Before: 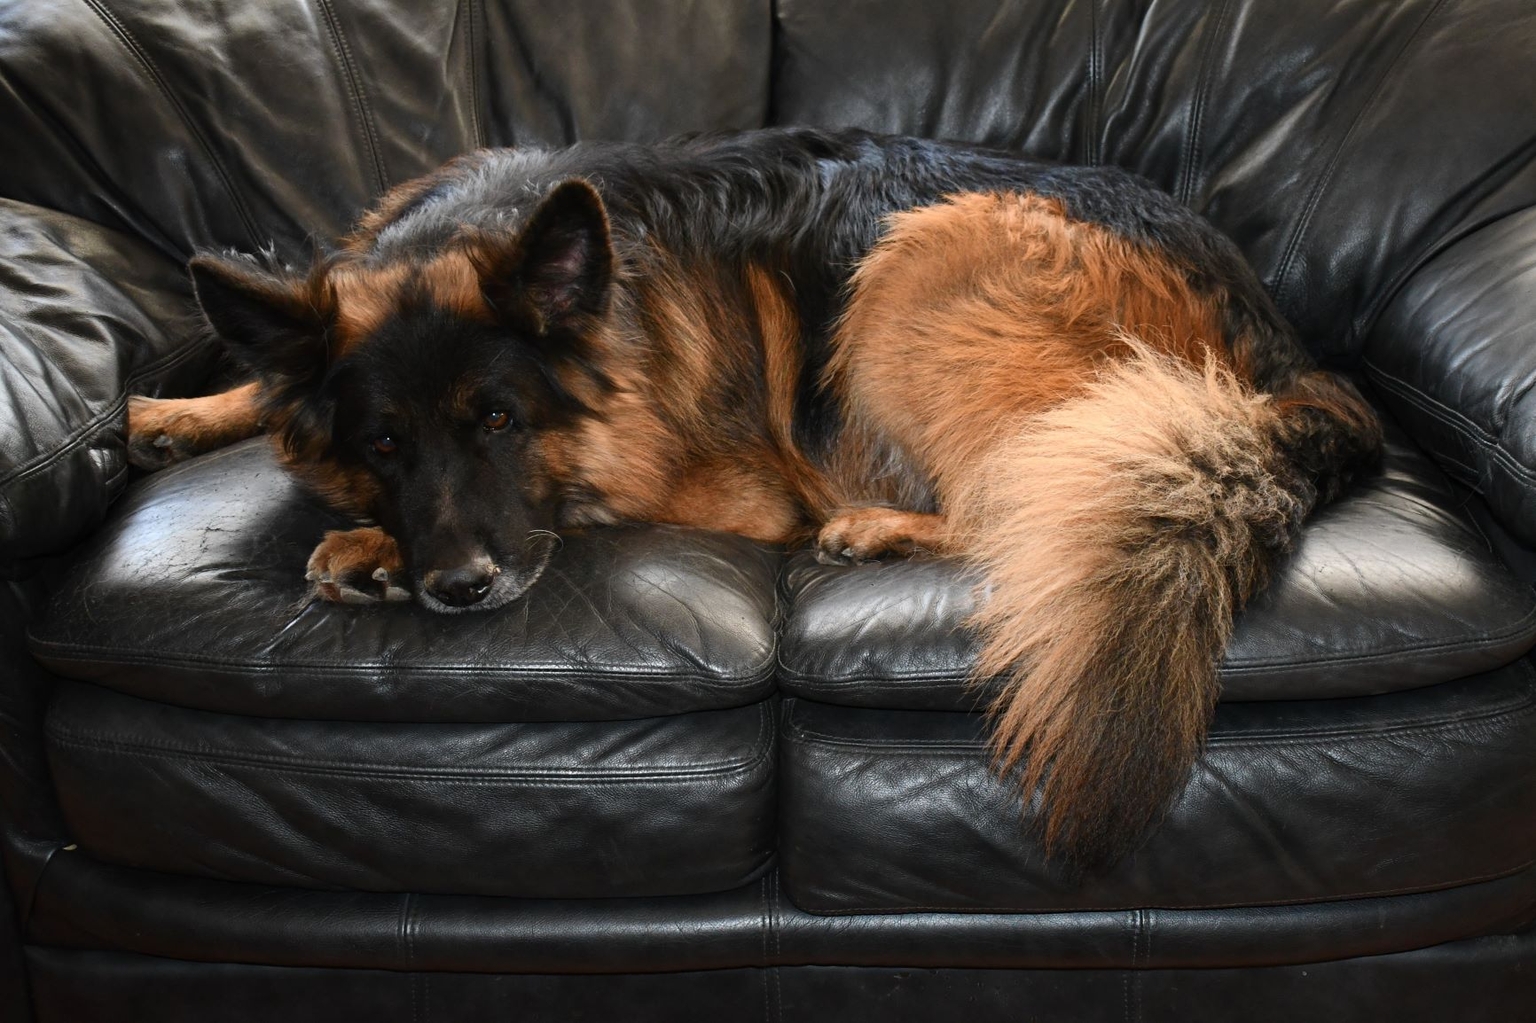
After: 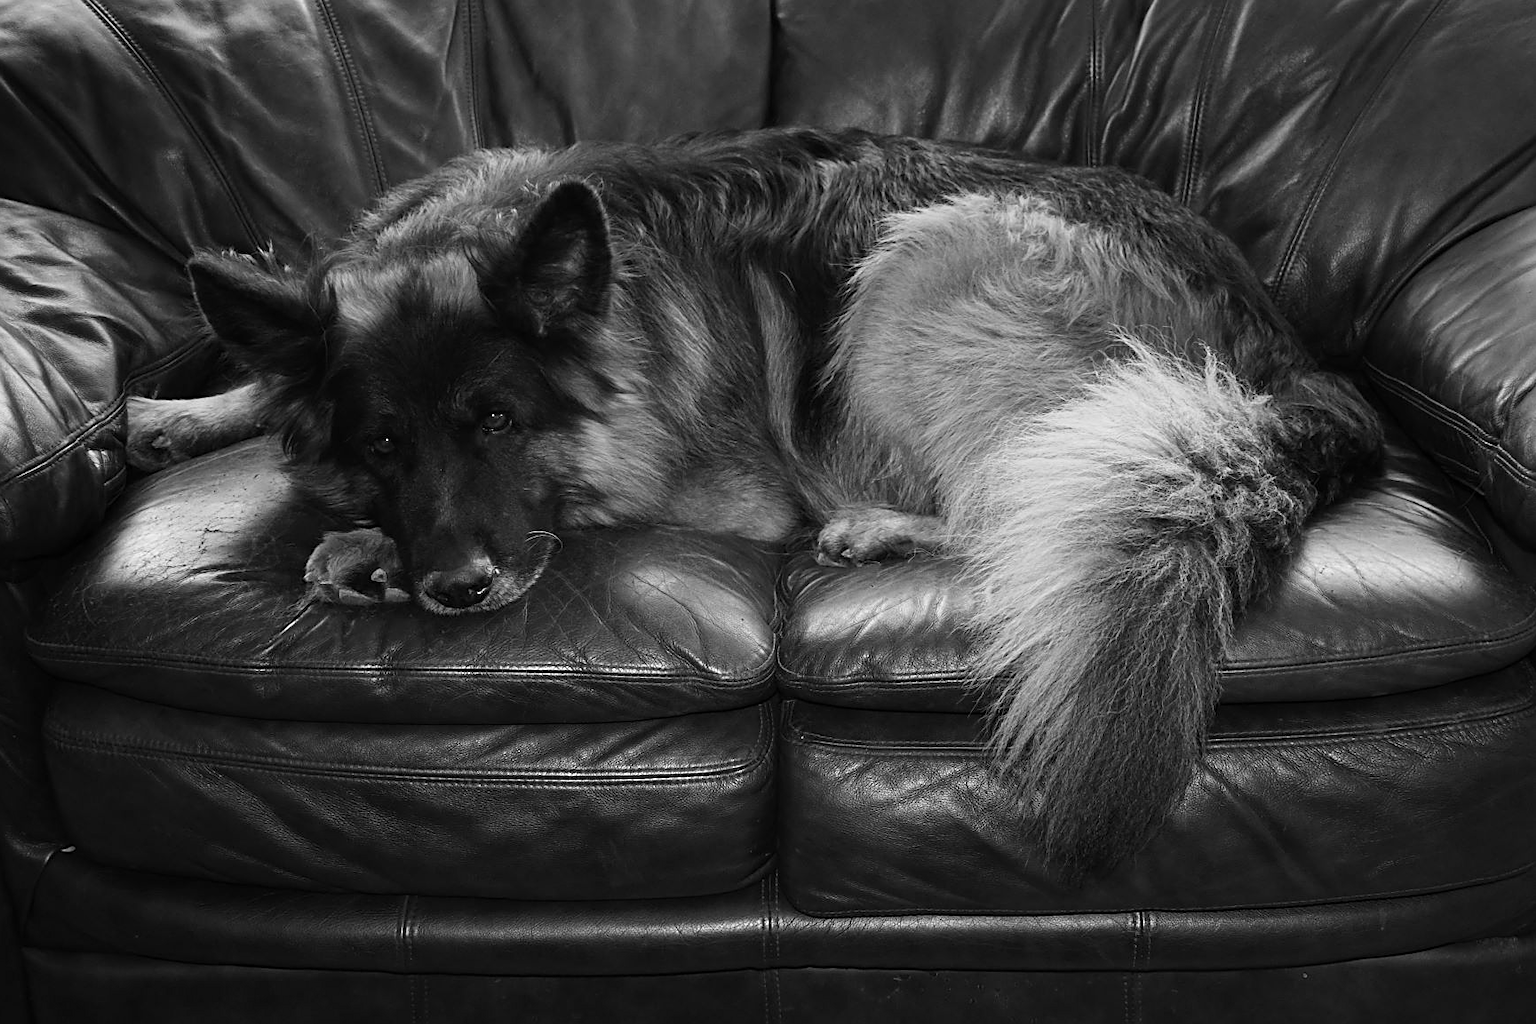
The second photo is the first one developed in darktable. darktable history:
monochrome: on, module defaults
crop and rotate: left 0.126%
sharpen: on, module defaults
